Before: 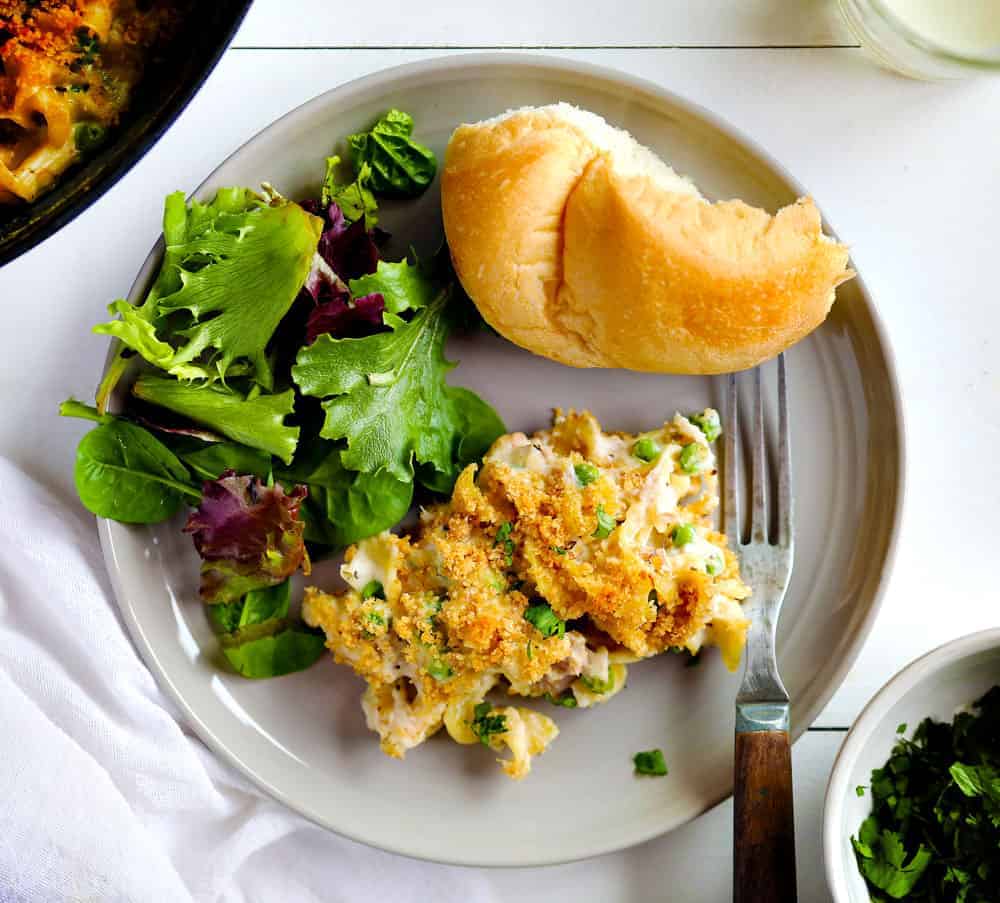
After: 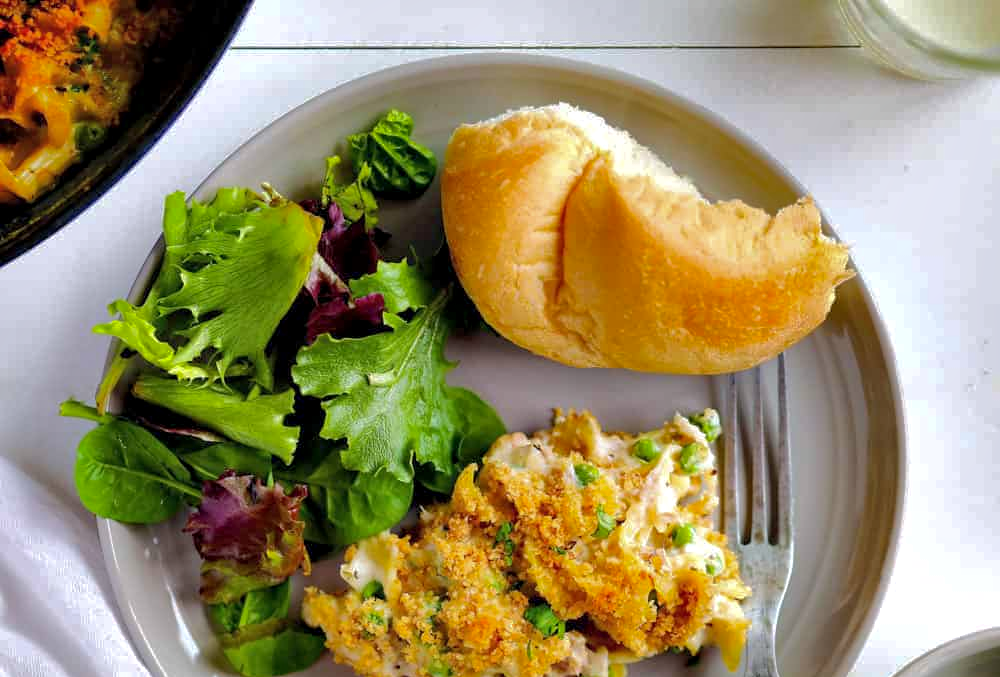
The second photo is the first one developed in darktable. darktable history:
shadows and highlights: shadows 40, highlights -60
white balance: red 1.004, blue 1.024
local contrast: highlights 100%, shadows 100%, detail 120%, midtone range 0.2
crop: bottom 24.988%
